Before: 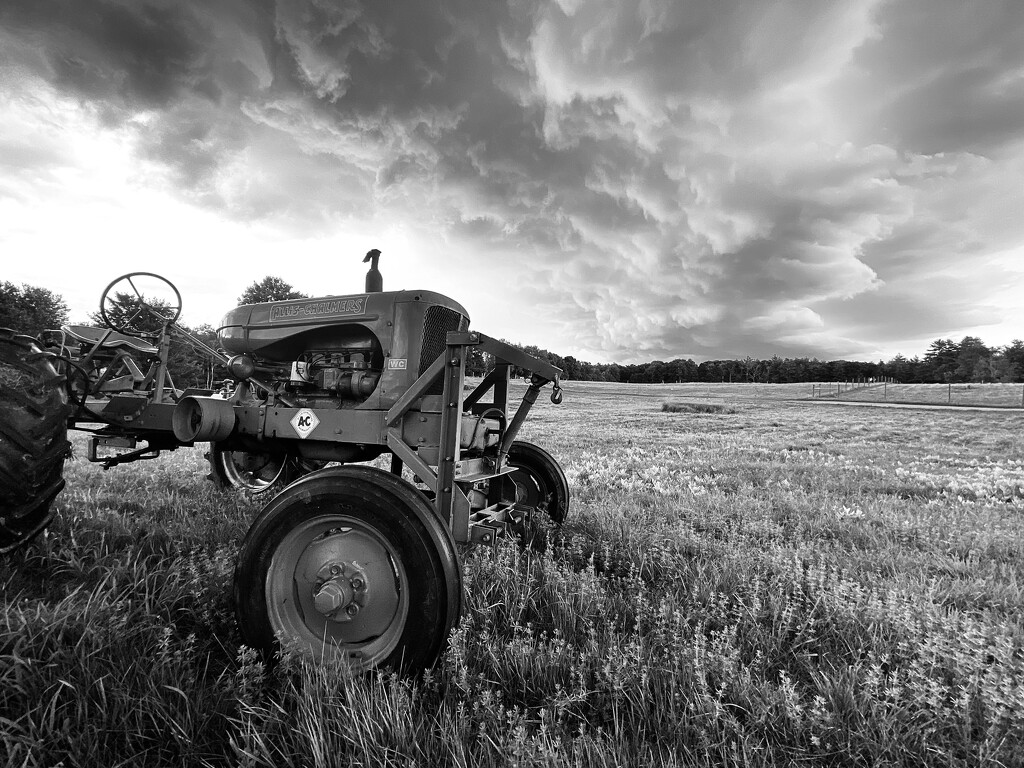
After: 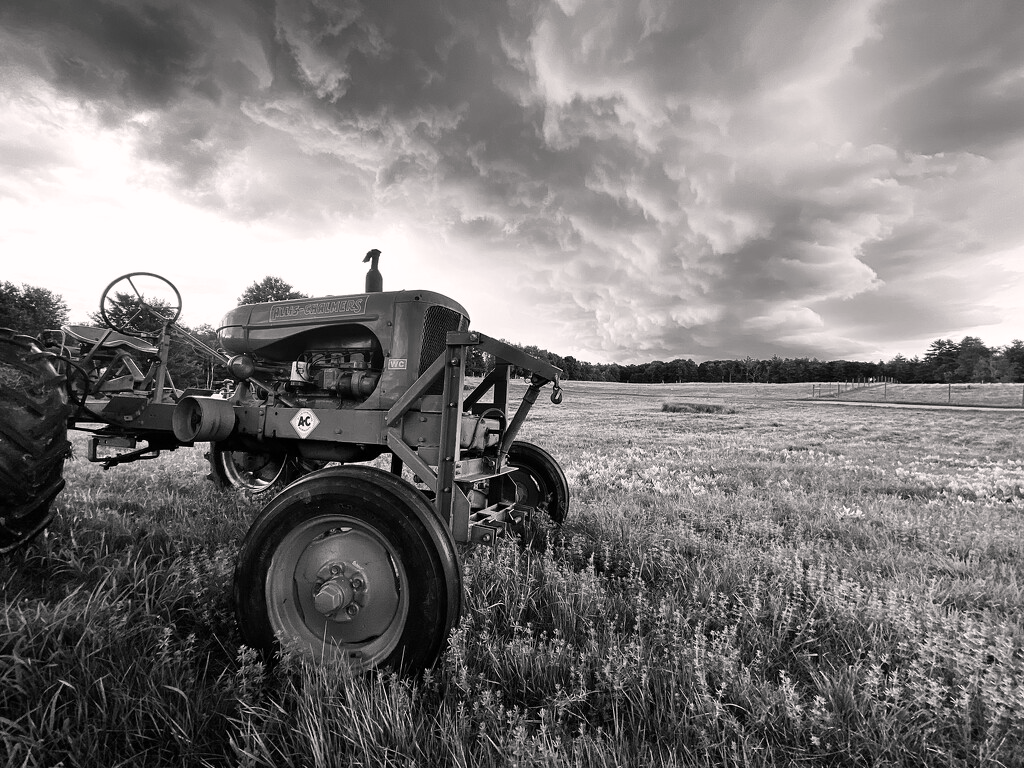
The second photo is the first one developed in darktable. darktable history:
tone equalizer: edges refinement/feathering 500, mask exposure compensation -1.57 EV, preserve details guided filter
color balance rgb: highlights gain › chroma 0.875%, highlights gain › hue 27.12°, linear chroma grading › global chroma 24.435%, perceptual saturation grading › global saturation 2.097%, perceptual saturation grading › highlights -1.493%, perceptual saturation grading › mid-tones 4.735%, perceptual saturation grading › shadows 7.23%
